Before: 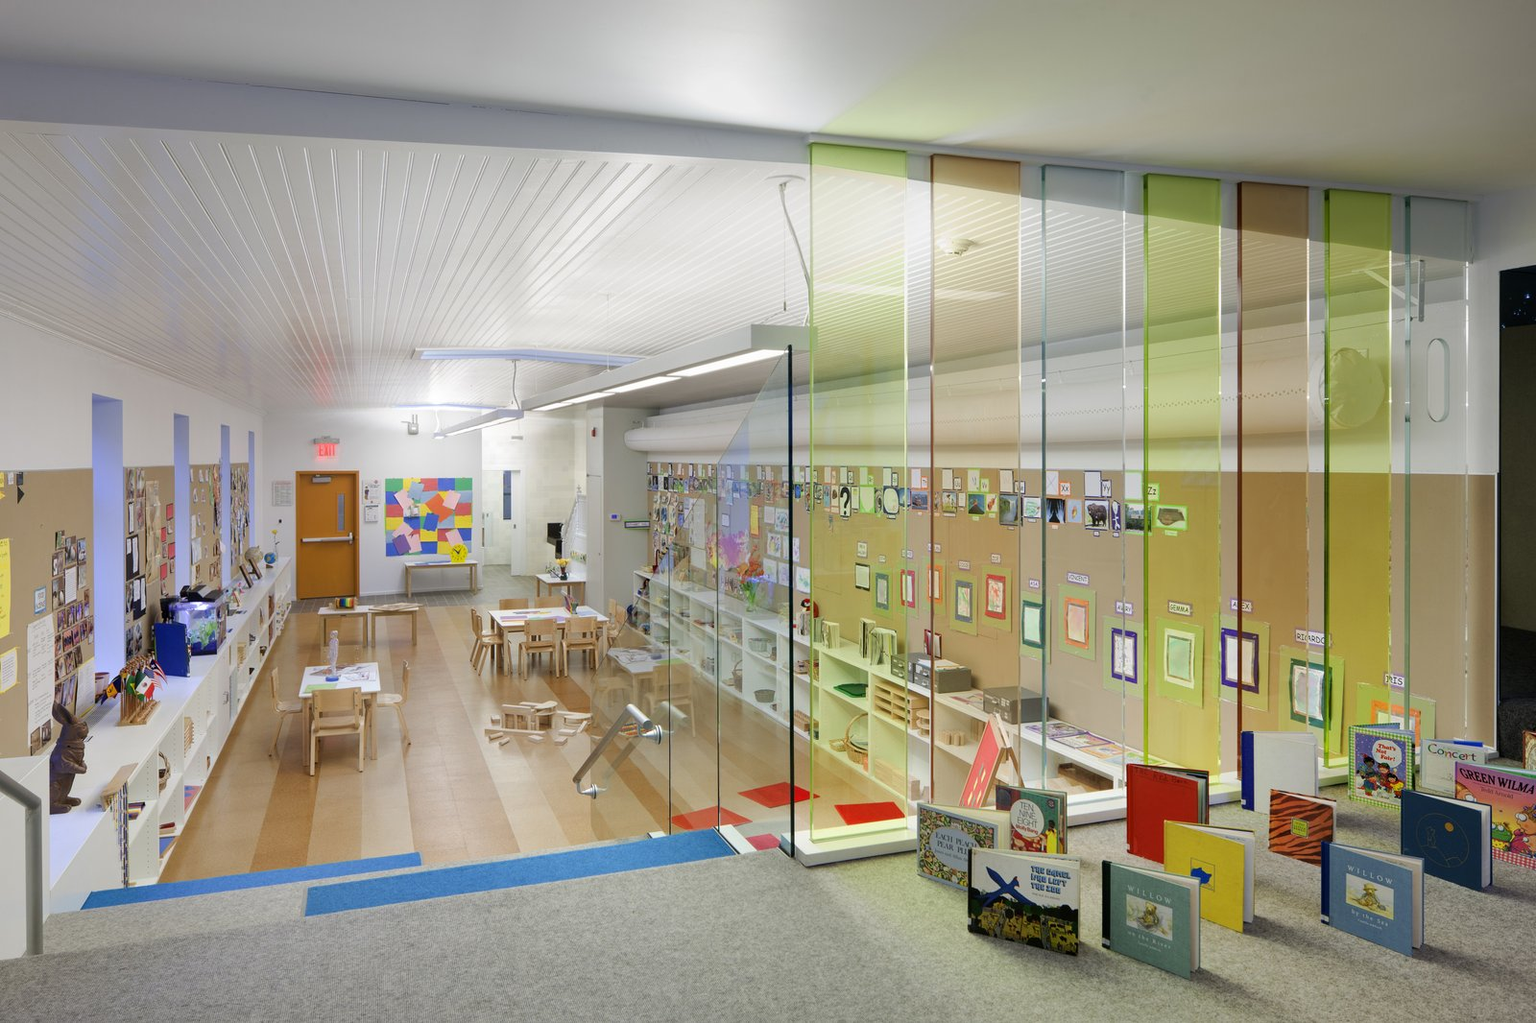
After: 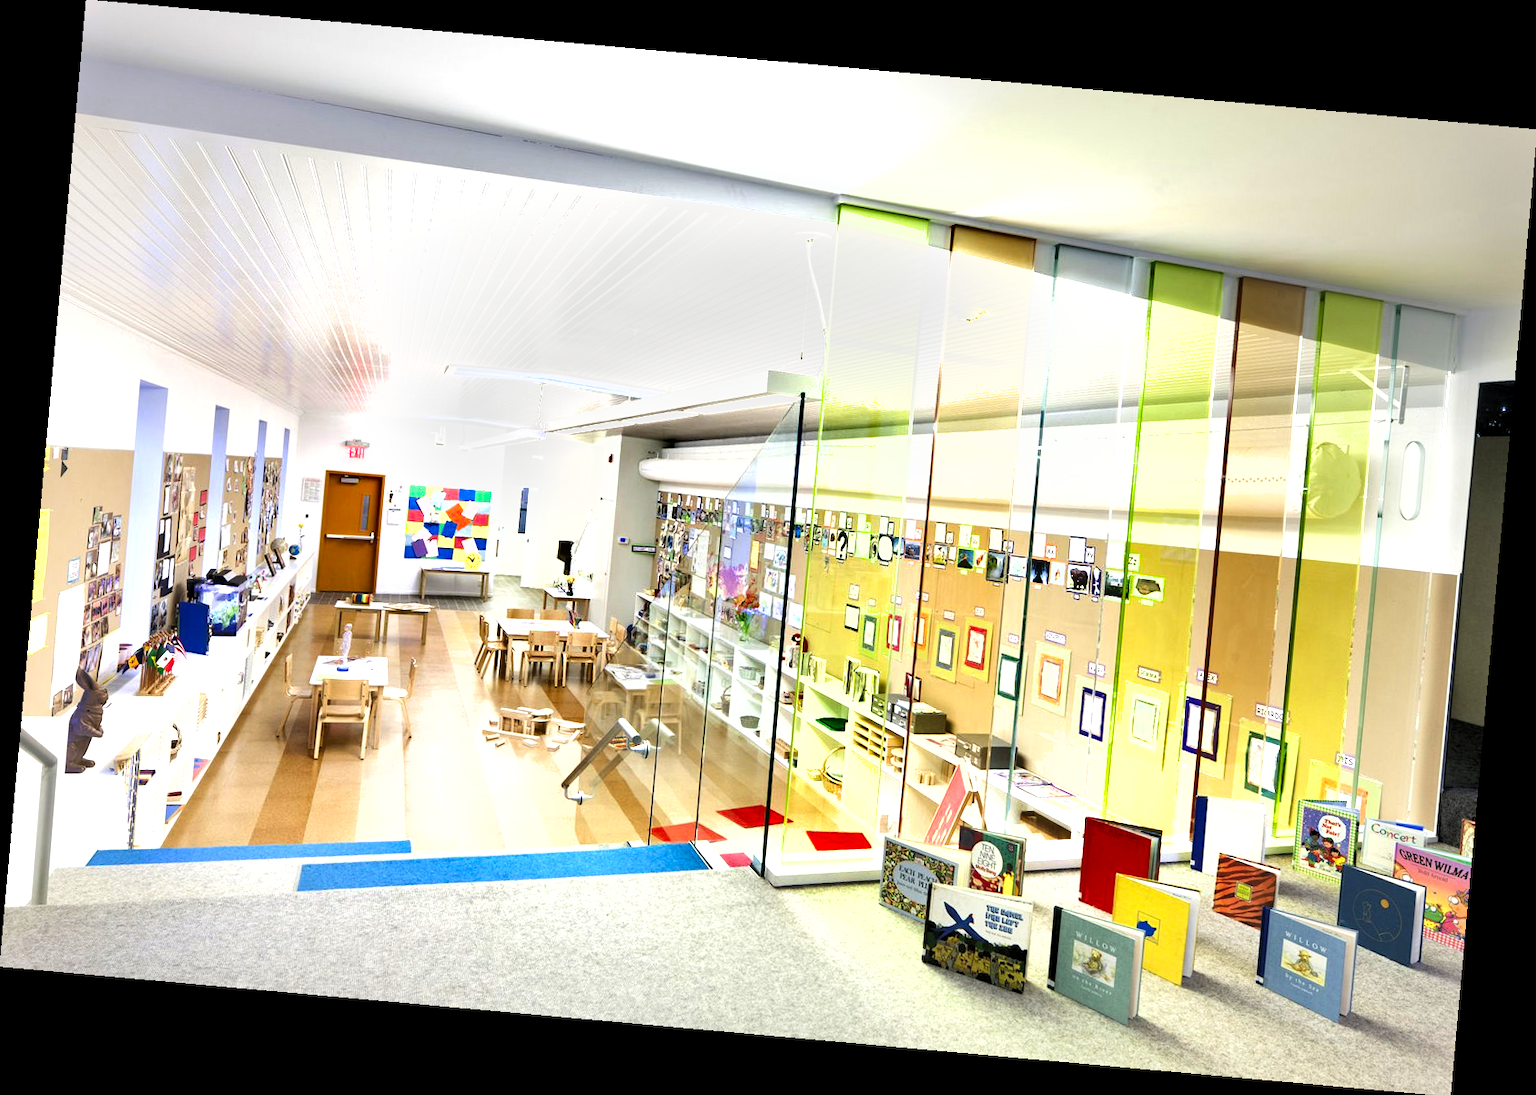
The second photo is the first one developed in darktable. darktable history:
rgb levels: levels [[0.01, 0.419, 0.839], [0, 0.5, 1], [0, 0.5, 1]]
shadows and highlights: shadows 53, soften with gaussian
rotate and perspective: rotation 5.12°, automatic cropping off
exposure: black level correction -0.002, exposure 1.115 EV, compensate highlight preservation false
